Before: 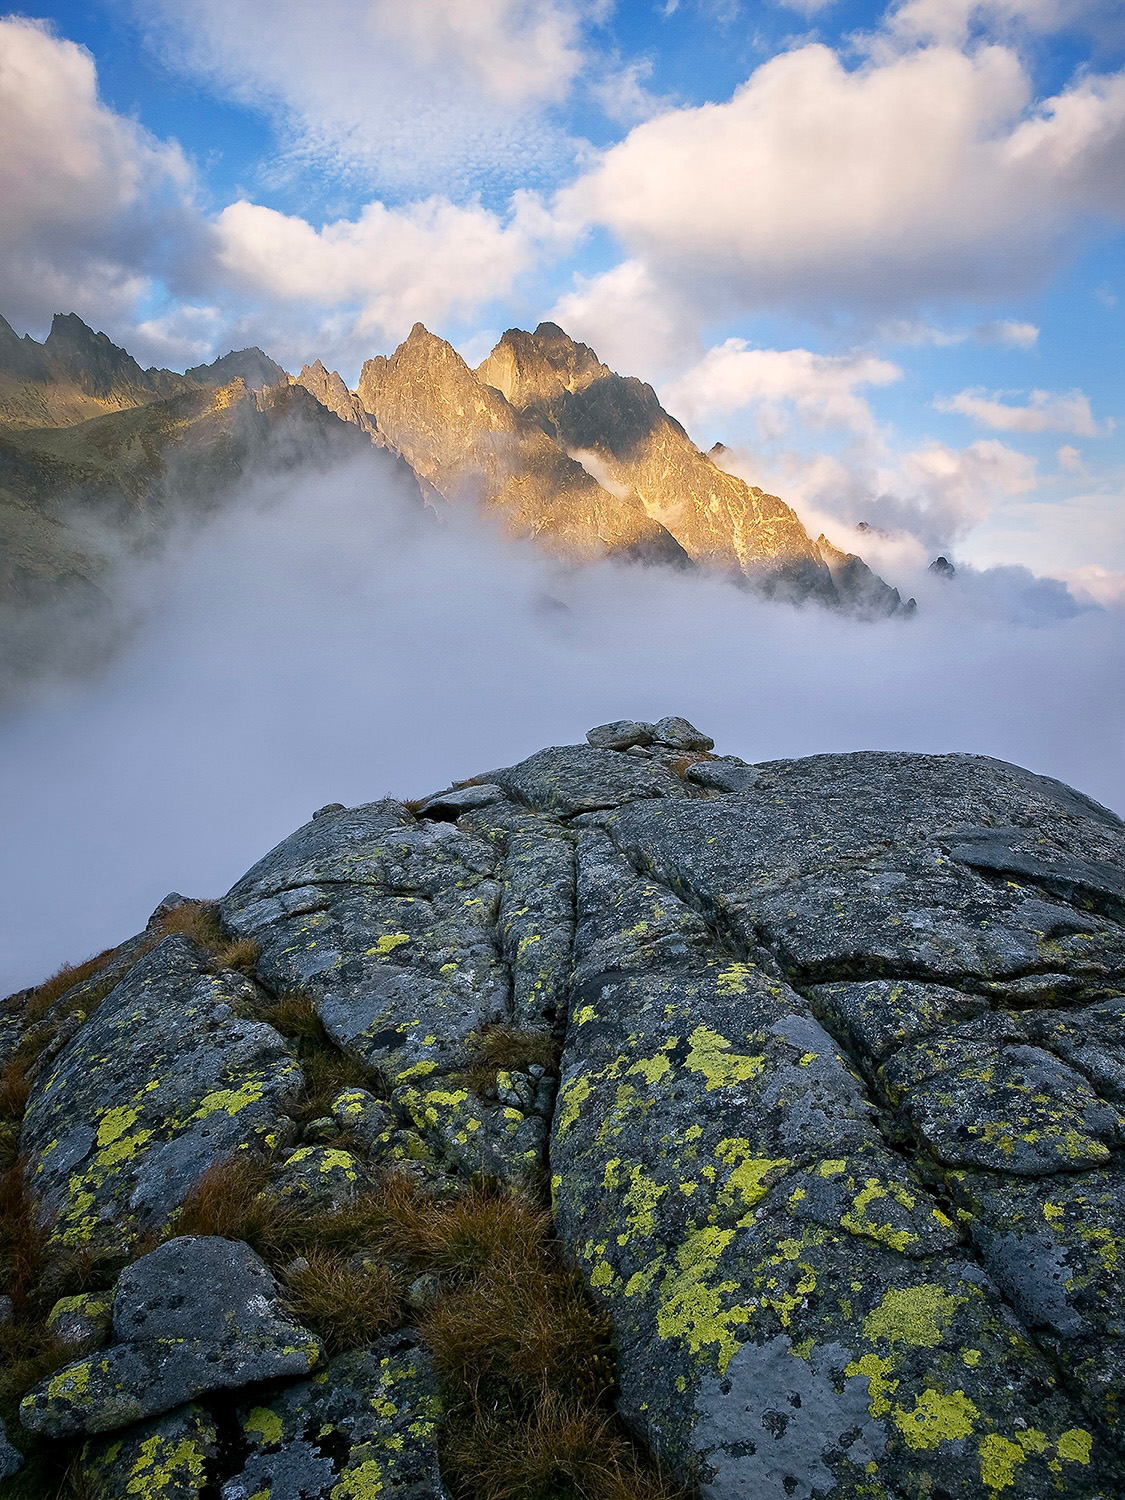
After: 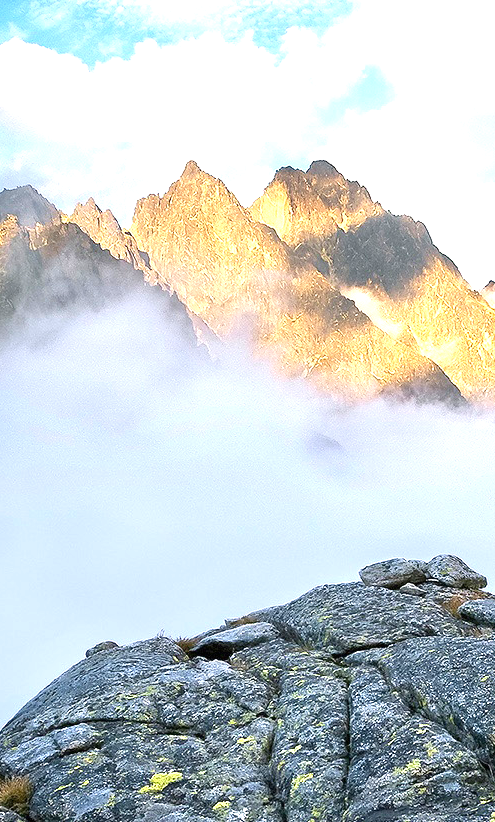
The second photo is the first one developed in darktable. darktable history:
crop: left 20.248%, top 10.86%, right 35.675%, bottom 34.321%
exposure: black level correction 0, exposure 1.198 EV, compensate exposure bias true, compensate highlight preservation false
